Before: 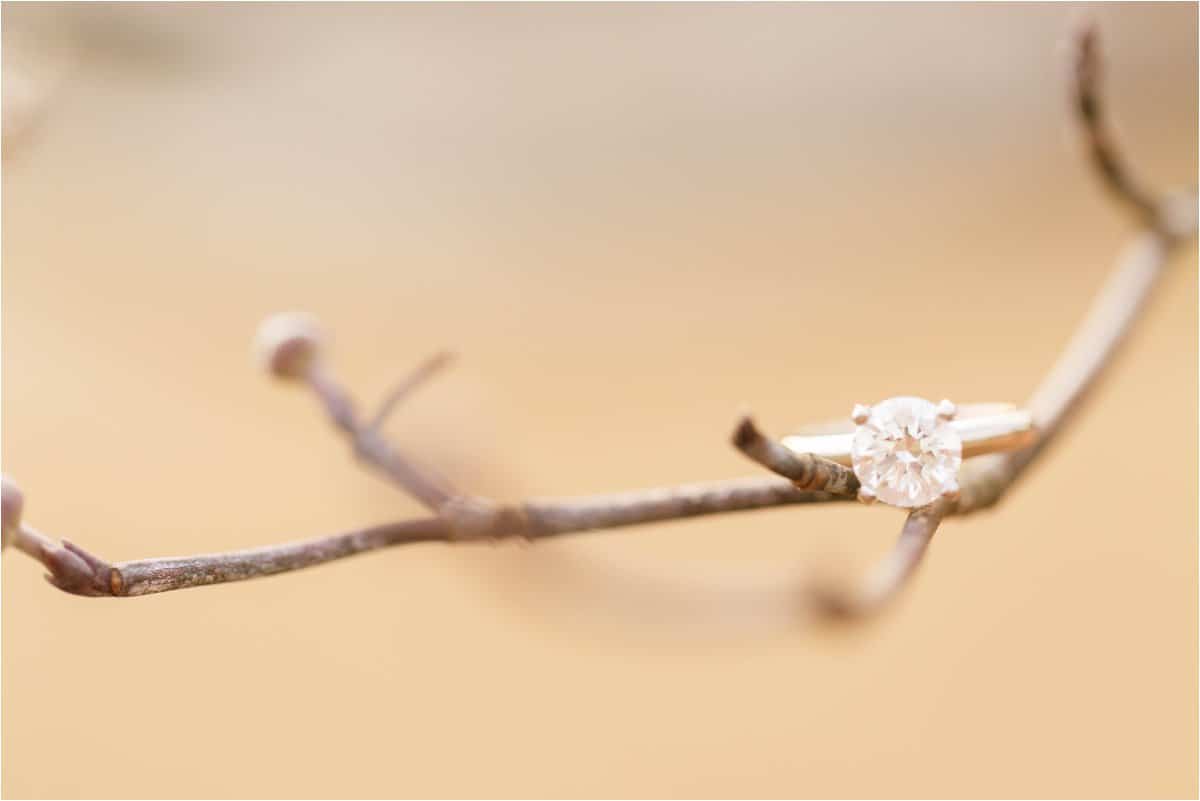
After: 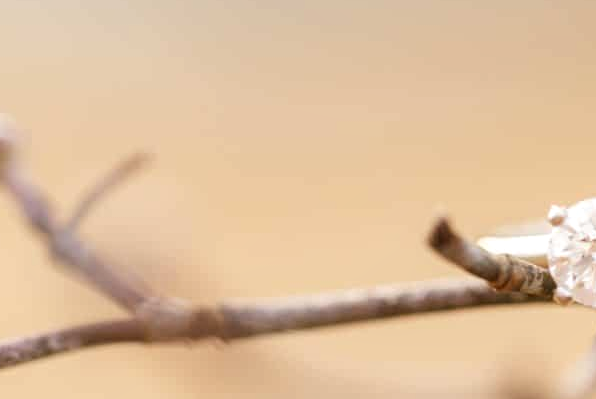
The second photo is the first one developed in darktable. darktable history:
local contrast: on, module defaults
tone equalizer: edges refinement/feathering 500, mask exposure compensation -1.57 EV, preserve details no
crop: left 25.388%, top 24.869%, right 24.876%, bottom 25.253%
